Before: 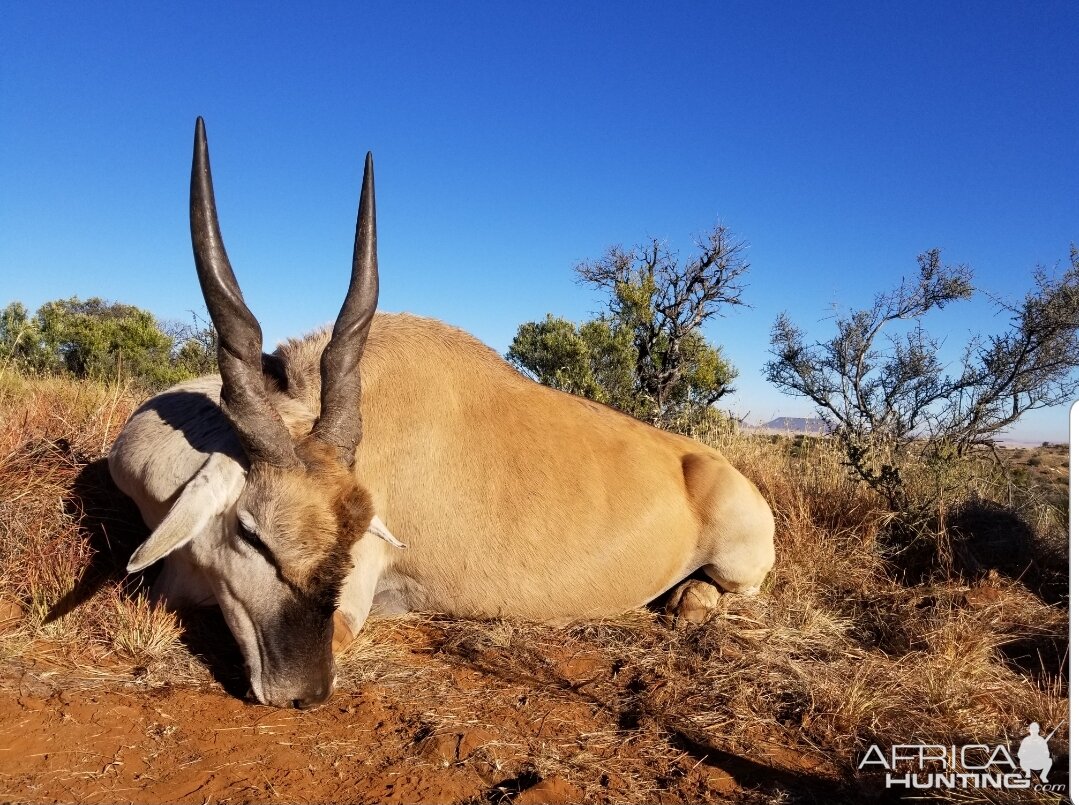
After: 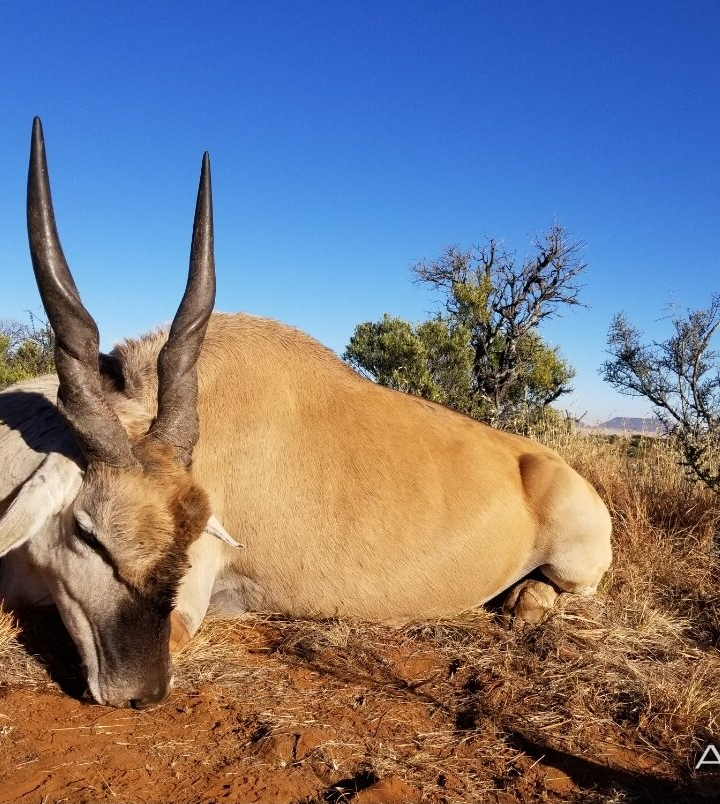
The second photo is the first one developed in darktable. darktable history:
crop and rotate: left 15.118%, right 18.14%
